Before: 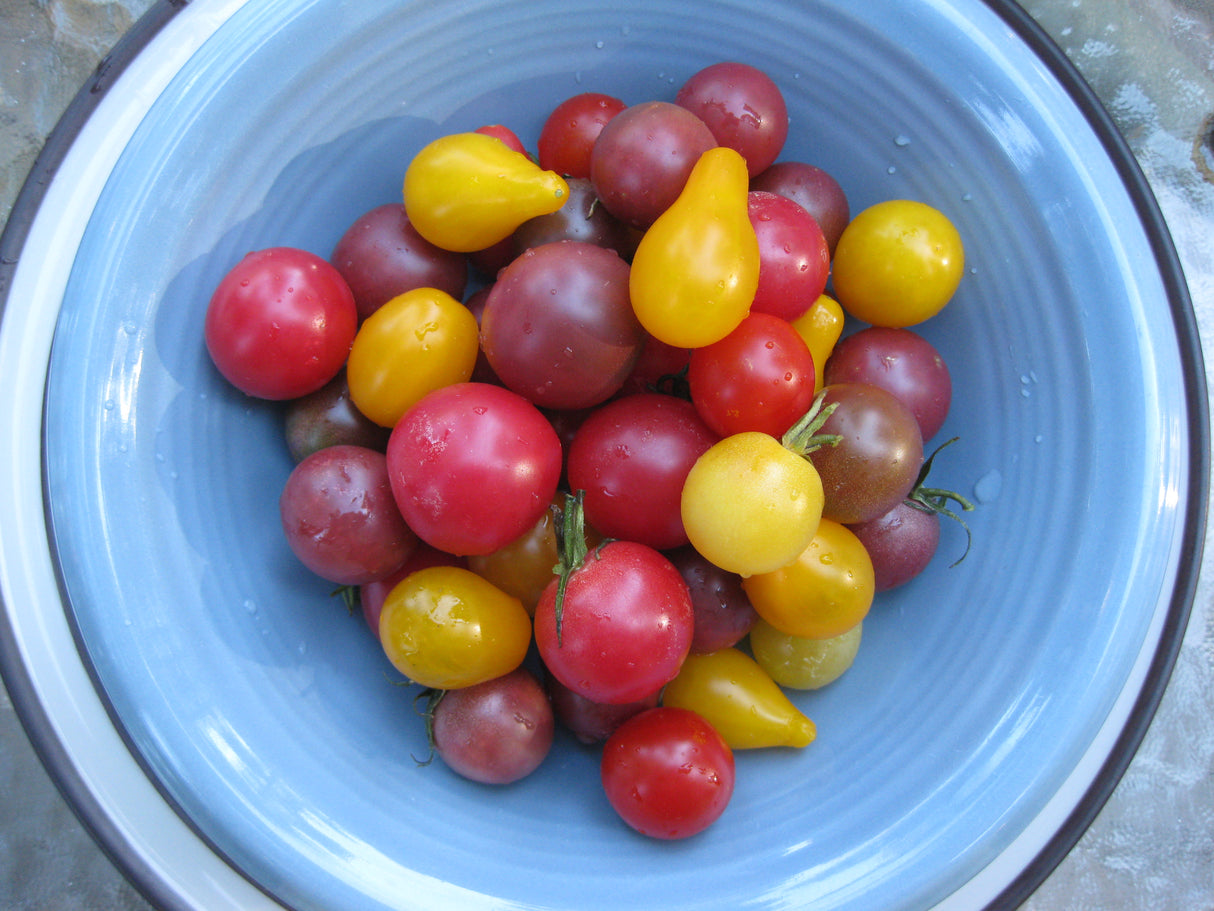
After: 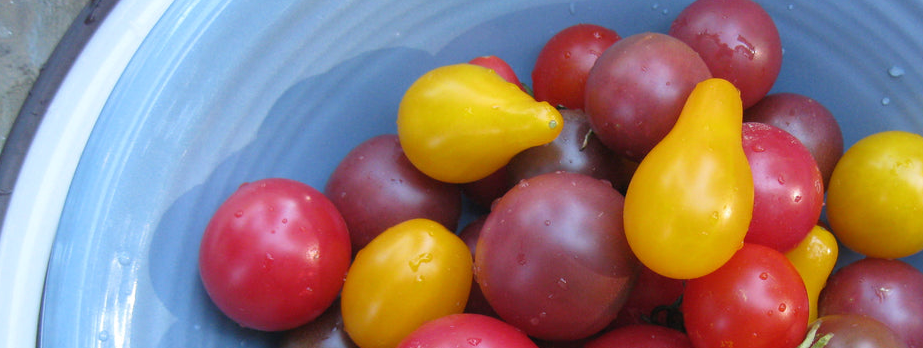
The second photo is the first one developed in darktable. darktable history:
crop: left 0.541%, top 7.645%, right 23.417%, bottom 54.108%
